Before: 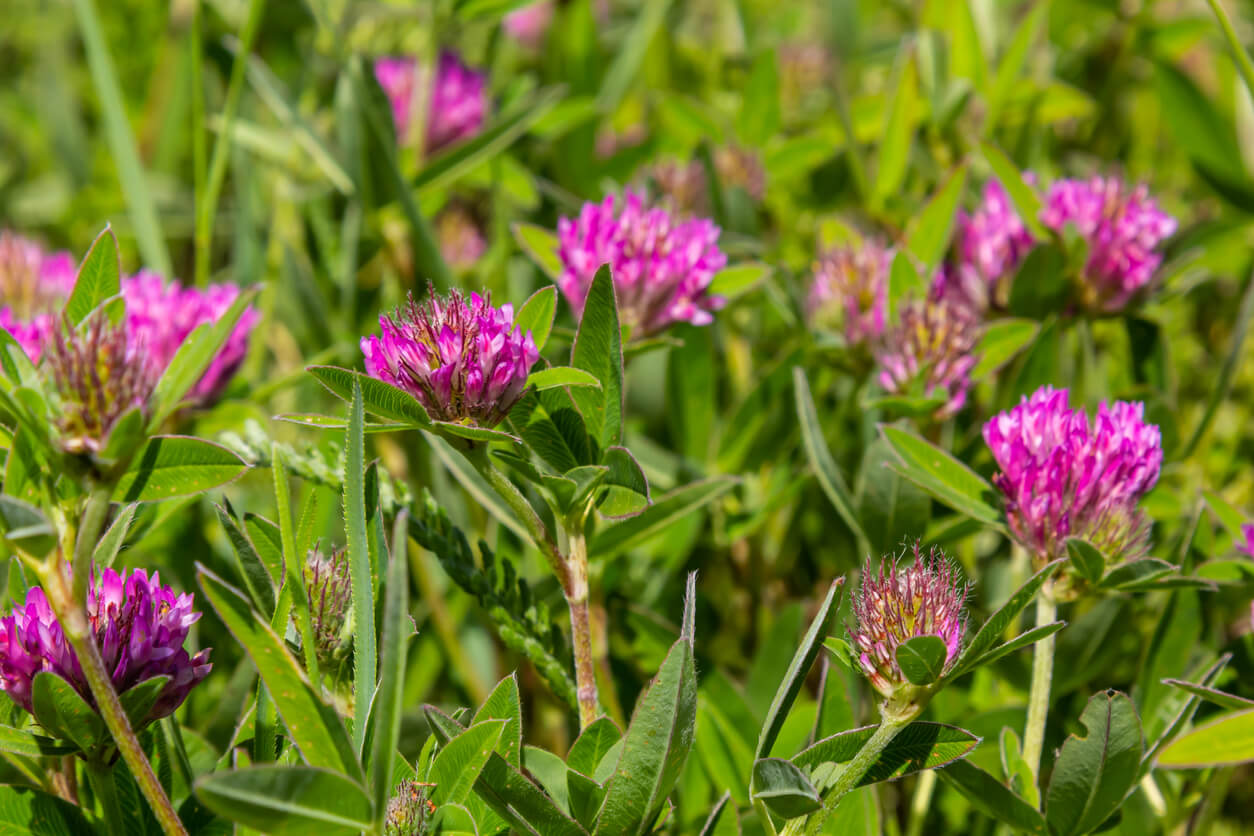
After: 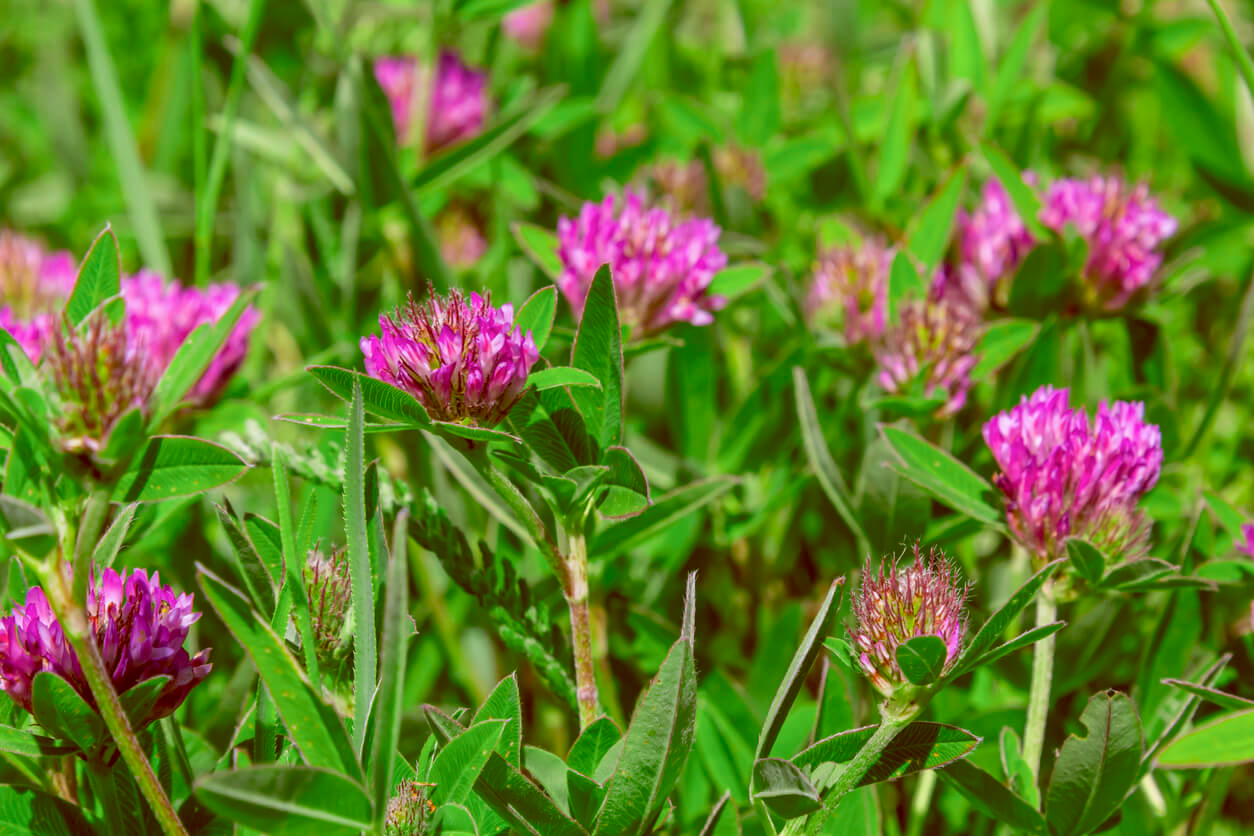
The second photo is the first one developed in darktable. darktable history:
color balance: lift [1, 1.011, 0.999, 0.989], gamma [1.109, 1.045, 1.039, 0.955], gain [0.917, 0.936, 0.952, 1.064], contrast 2.32%, contrast fulcrum 19%, output saturation 101%
color zones: curves: ch2 [(0, 0.5) (0.143, 0.517) (0.286, 0.571) (0.429, 0.522) (0.571, 0.5) (0.714, 0.5) (0.857, 0.5) (1, 0.5)]
